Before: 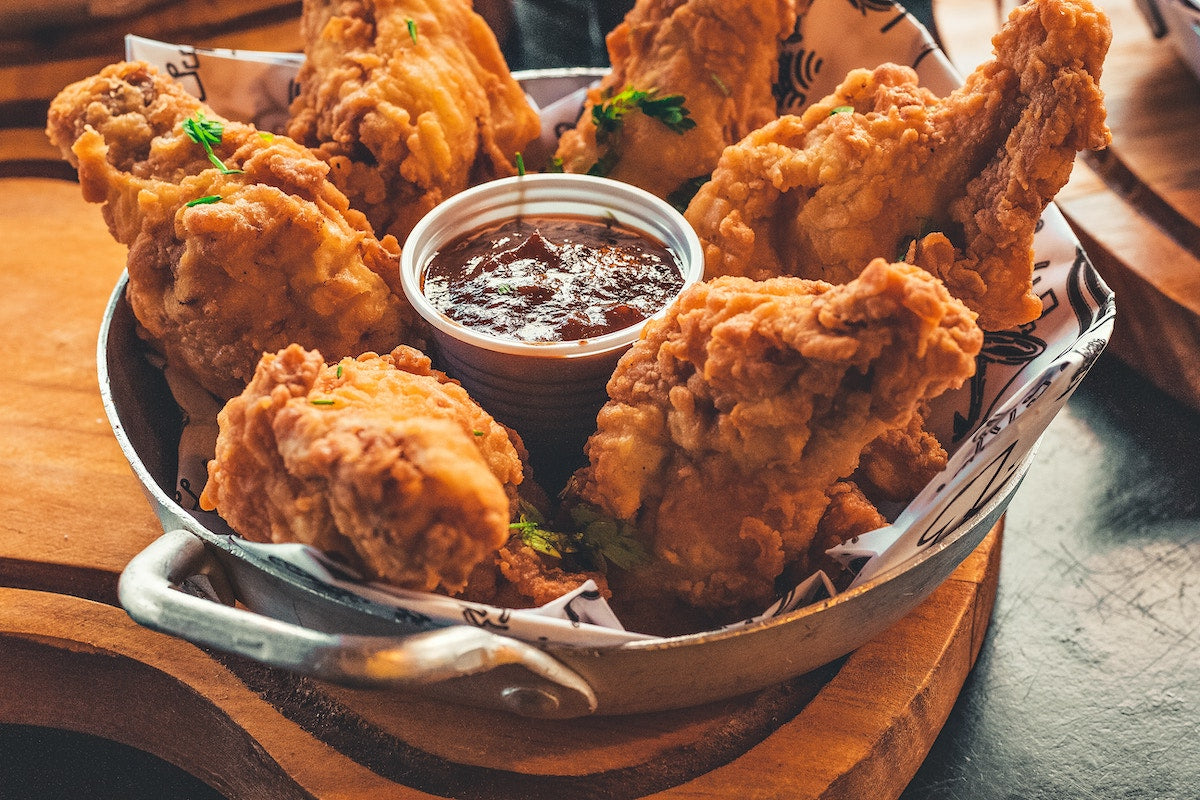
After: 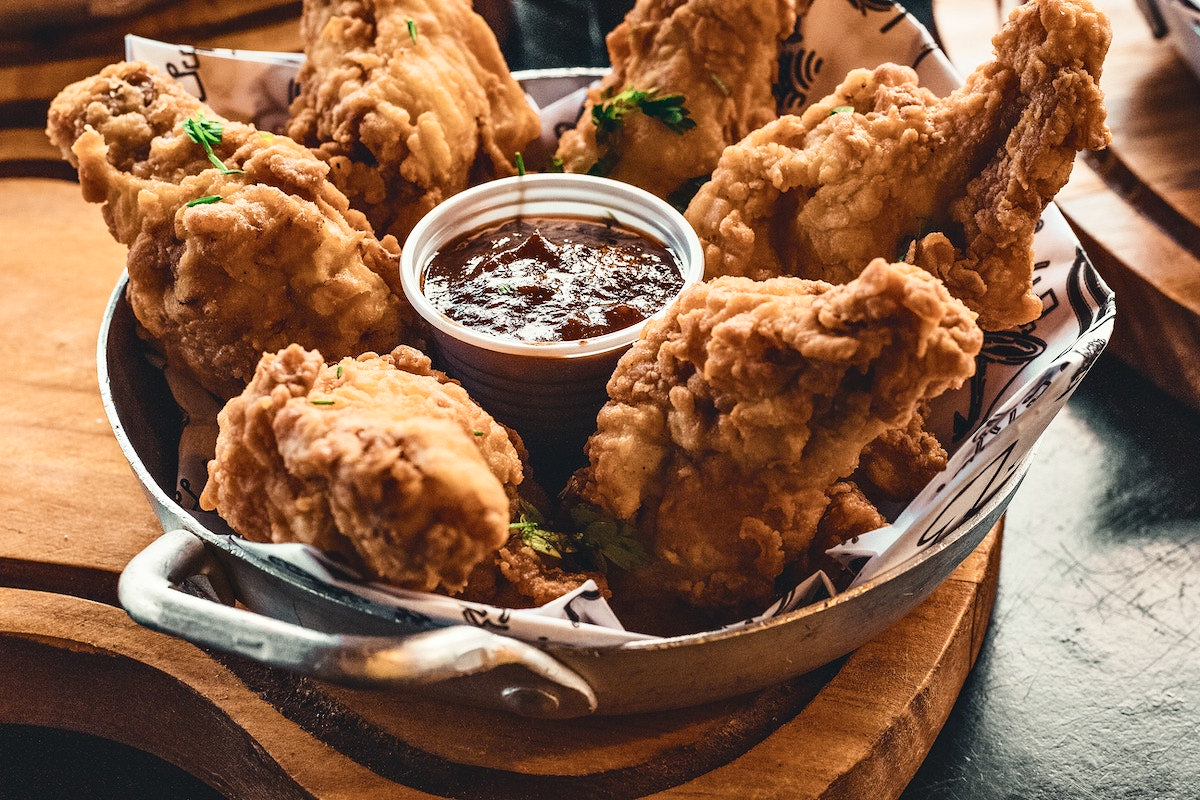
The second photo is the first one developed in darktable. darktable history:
color balance rgb: perceptual saturation grading › global saturation 20%, perceptual saturation grading › highlights -25%, perceptual saturation grading › shadows 50%
contrast brightness saturation: contrast 0.25, saturation -0.31
